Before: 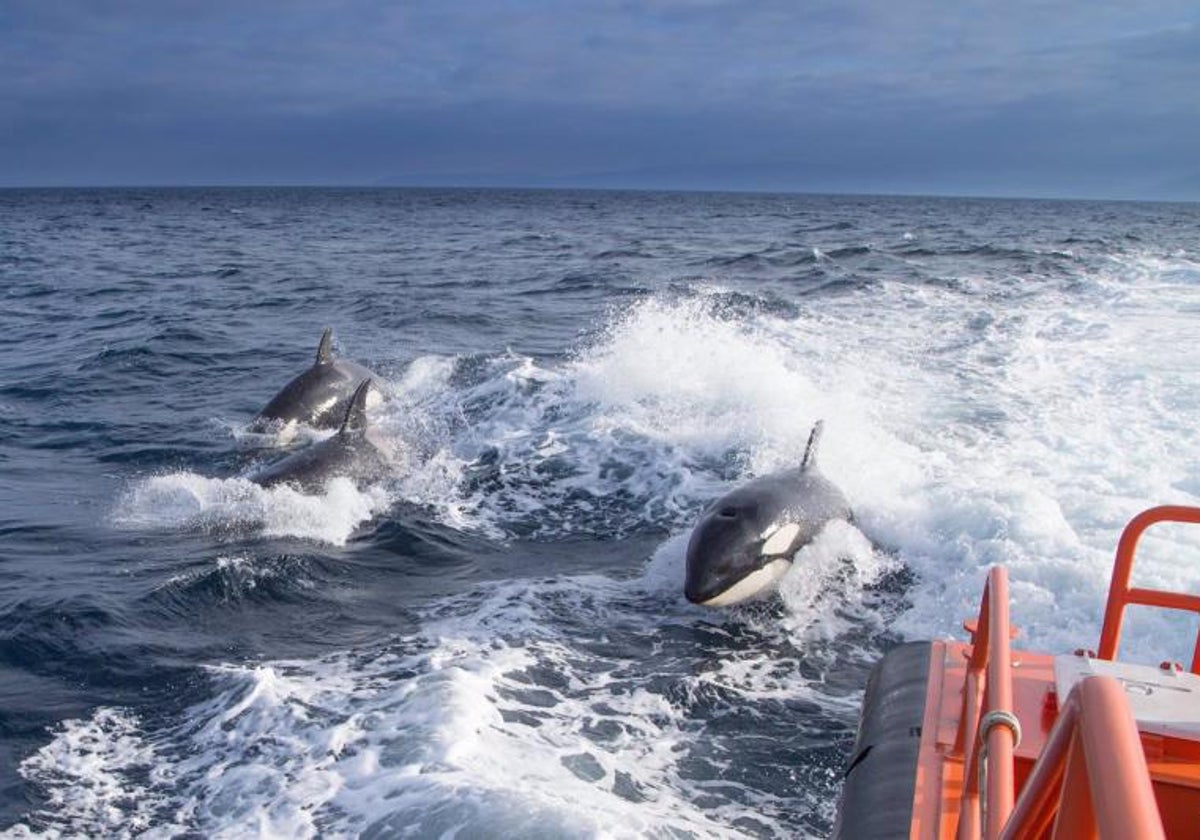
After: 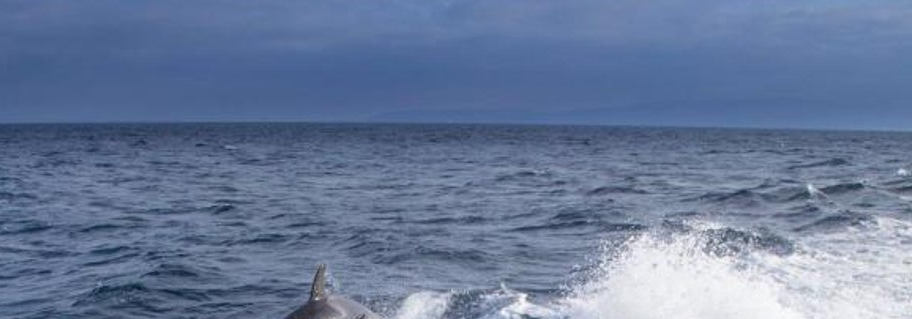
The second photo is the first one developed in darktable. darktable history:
crop: left 0.514%, top 7.649%, right 23.45%, bottom 54.333%
